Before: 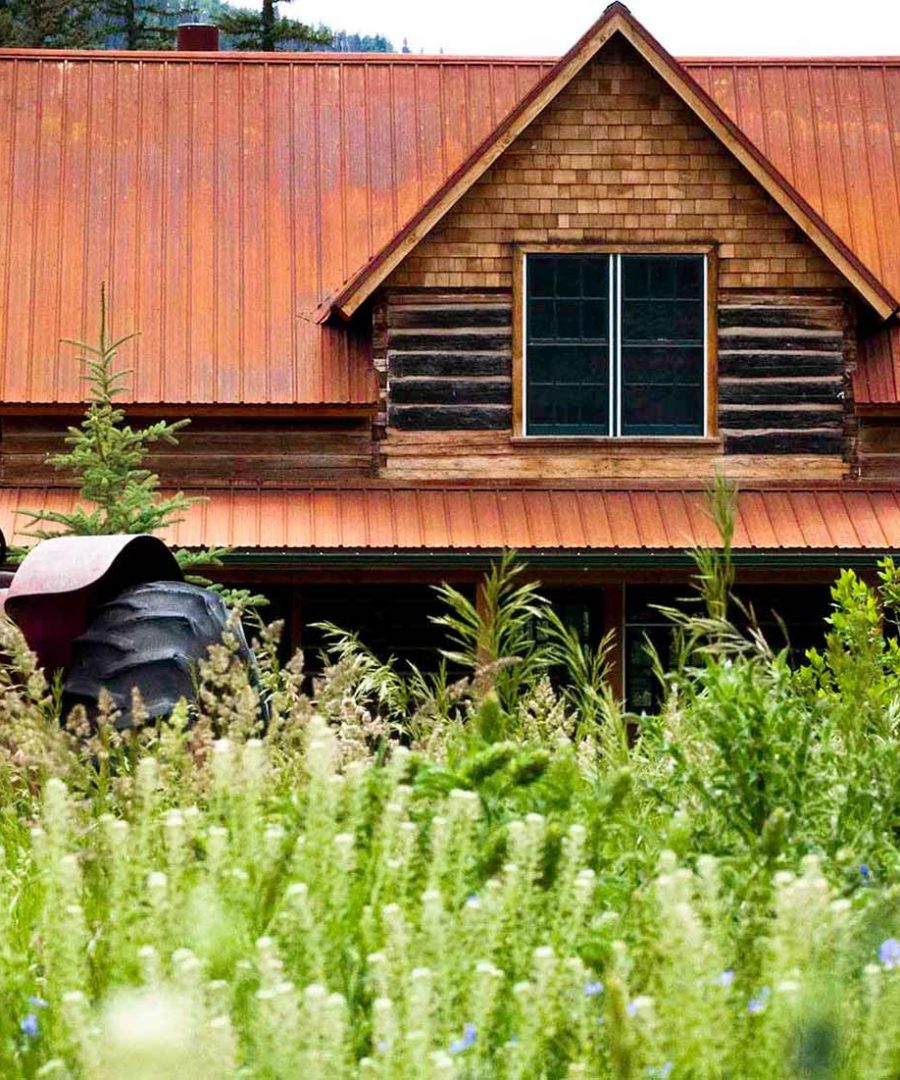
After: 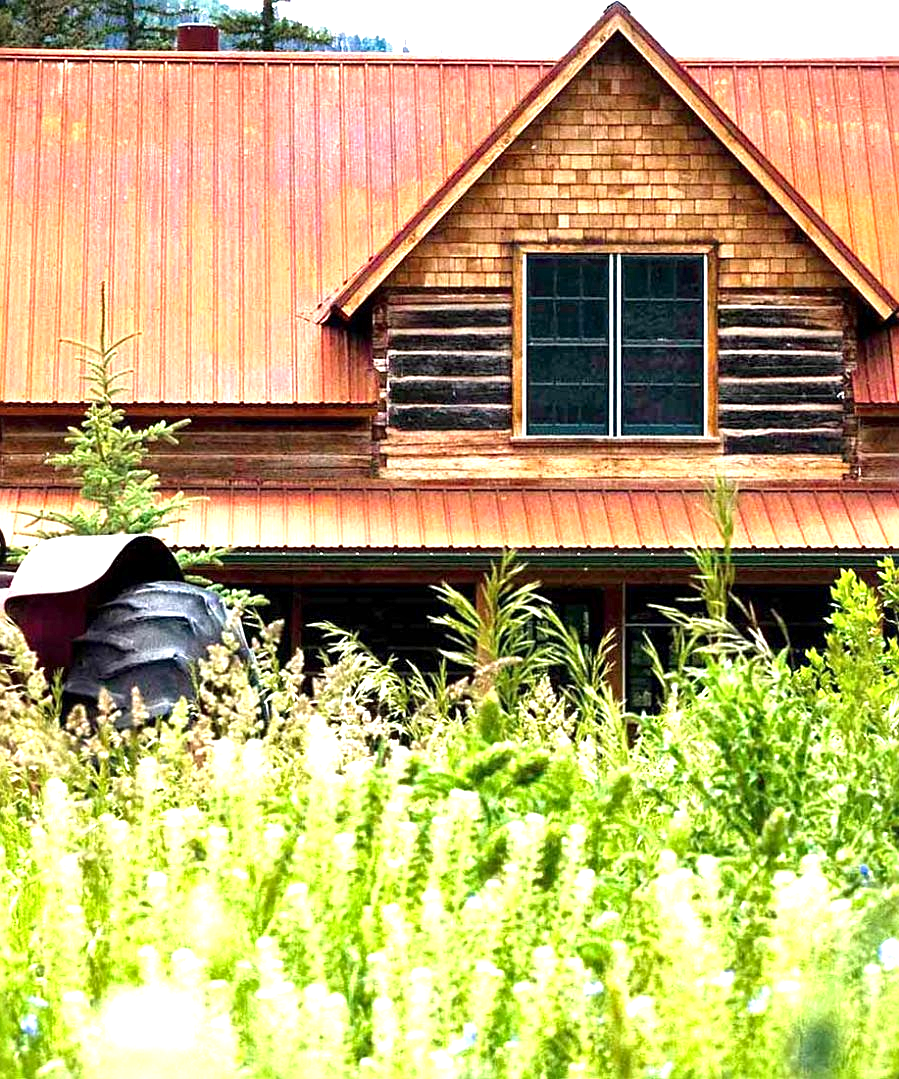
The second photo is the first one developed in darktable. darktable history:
exposure: black level correction 0, exposure 1.199 EV, compensate highlight preservation false
crop and rotate: left 0.103%, bottom 0.006%
local contrast: mode bilateral grid, contrast 20, coarseness 51, detail 130%, midtone range 0.2
sharpen: radius 2.177, amount 0.383, threshold 0.071
